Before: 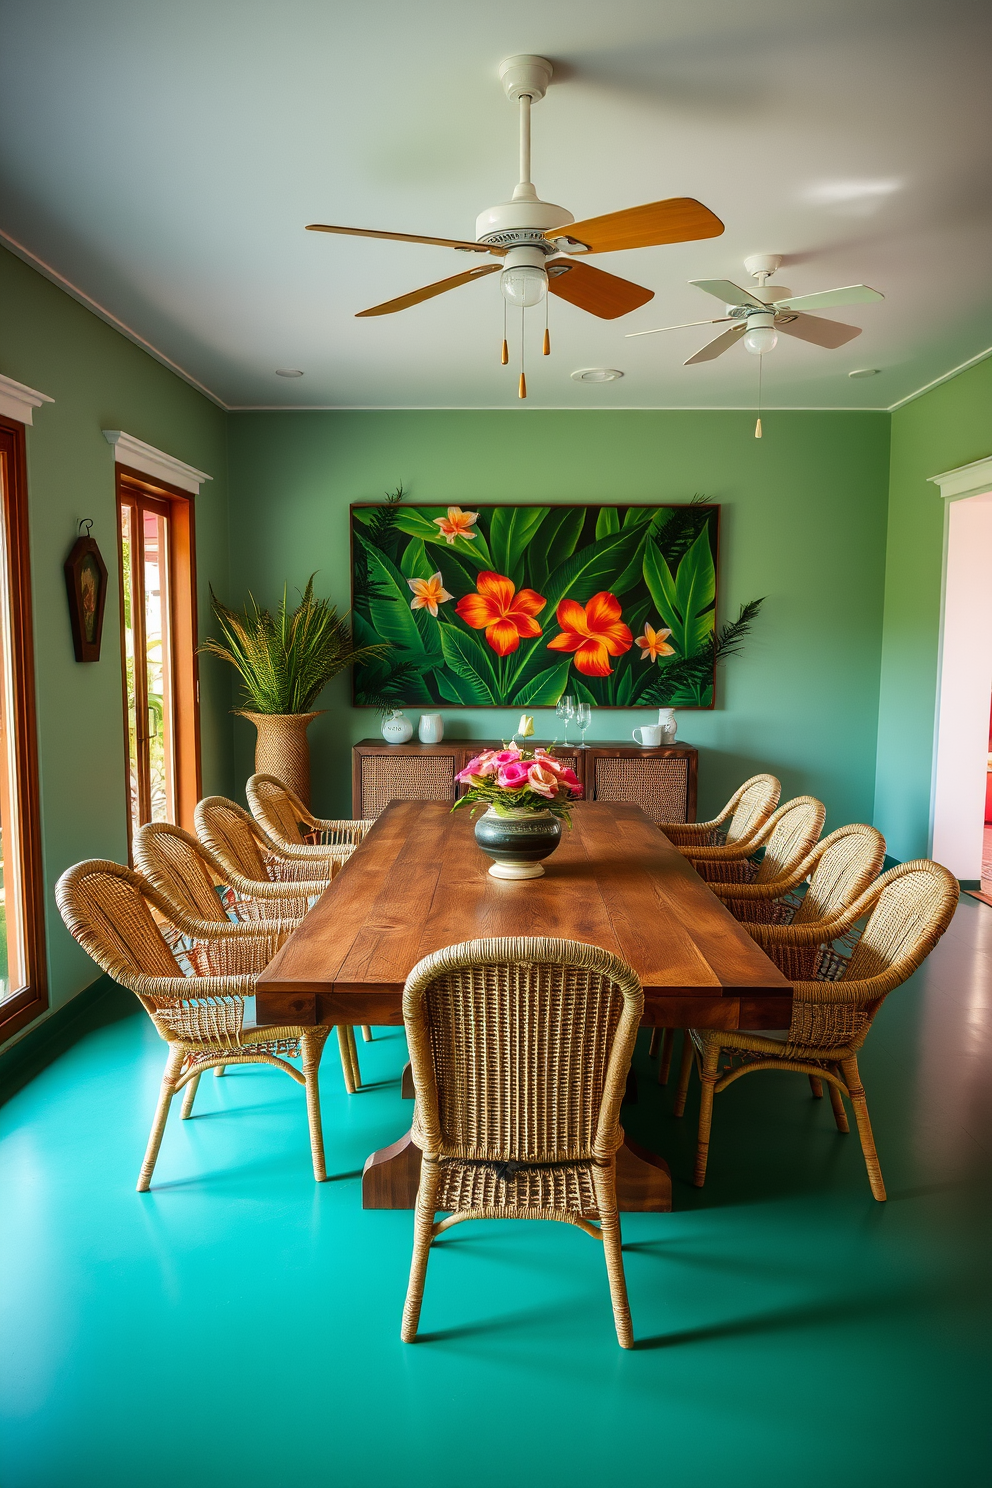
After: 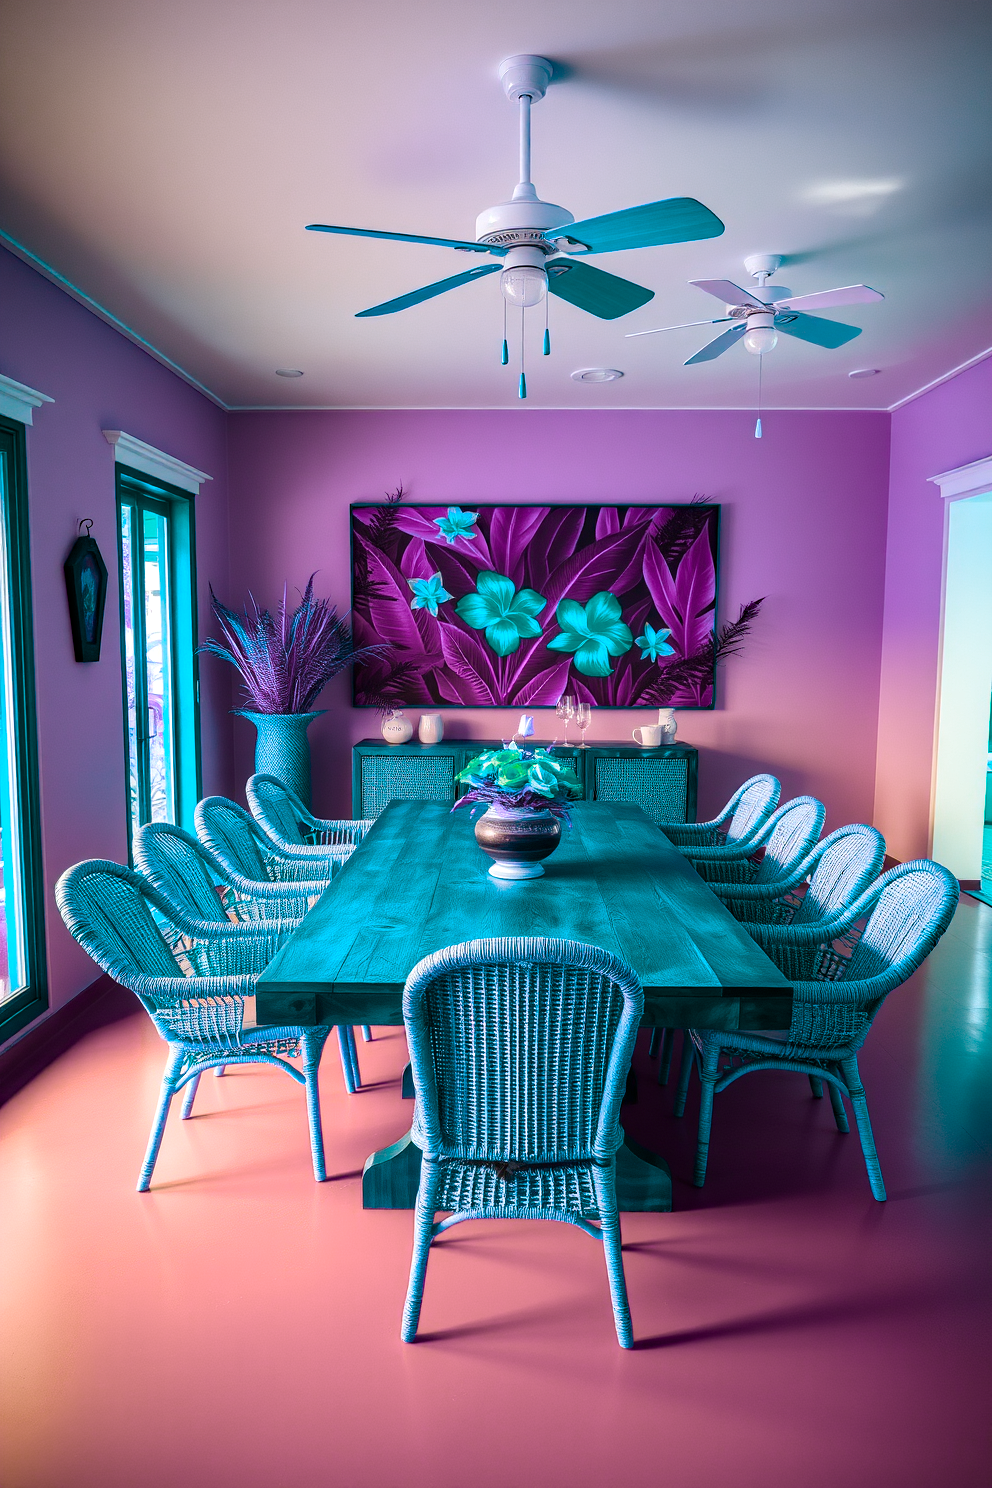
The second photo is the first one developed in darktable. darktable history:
color balance rgb: highlights gain › luminance 6.53%, highlights gain › chroma 1.235%, highlights gain › hue 90.75°, perceptual saturation grading › global saturation 0.354%, perceptual saturation grading › highlights -19.961%, perceptual saturation grading › shadows 19.148%, hue shift 178.74°, global vibrance 49.955%, contrast 0.463%
haze removal: adaptive false
